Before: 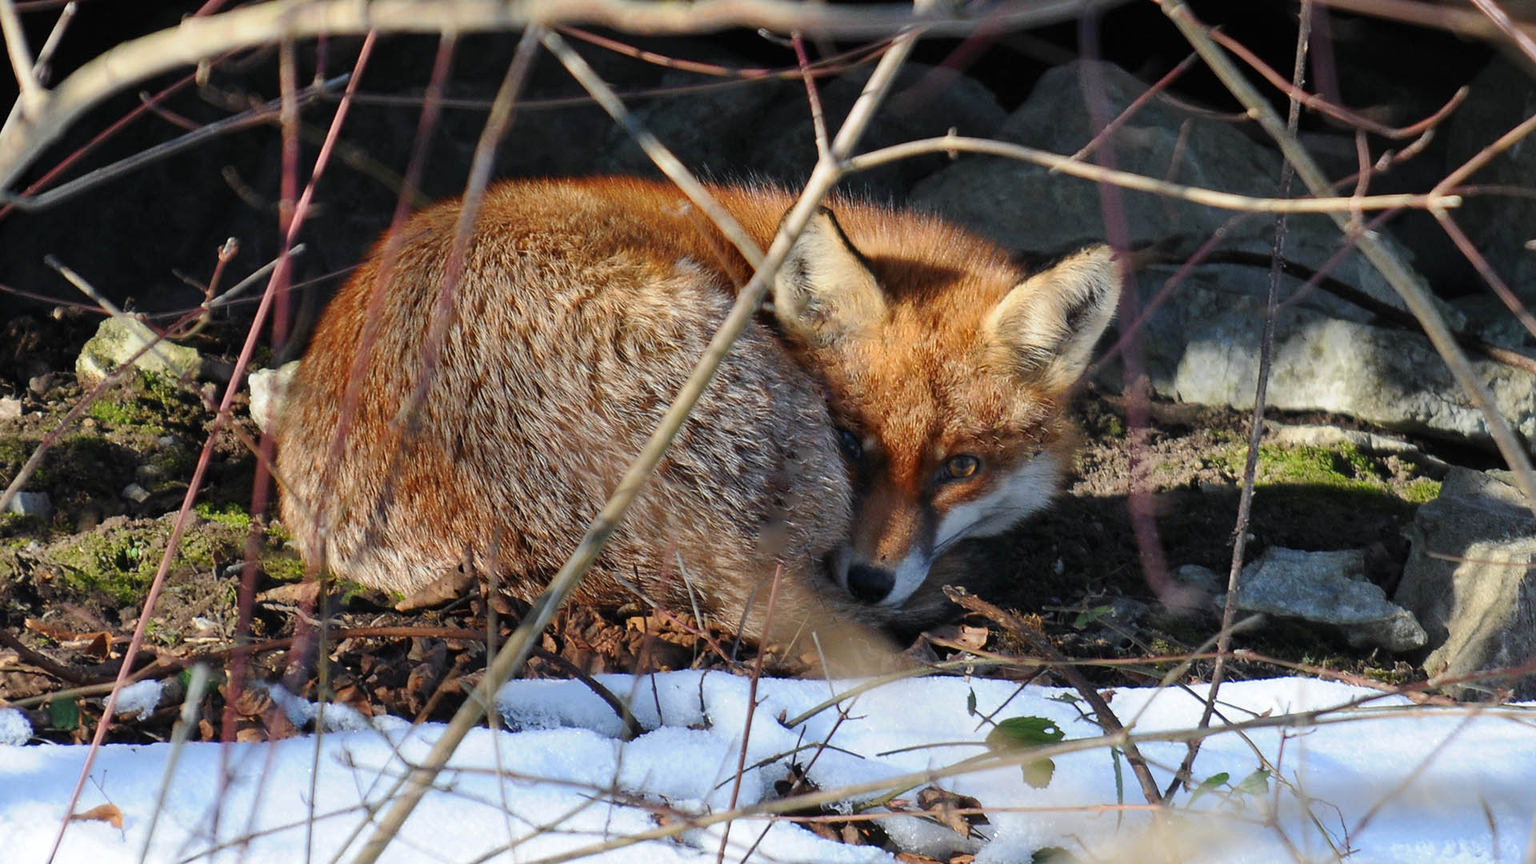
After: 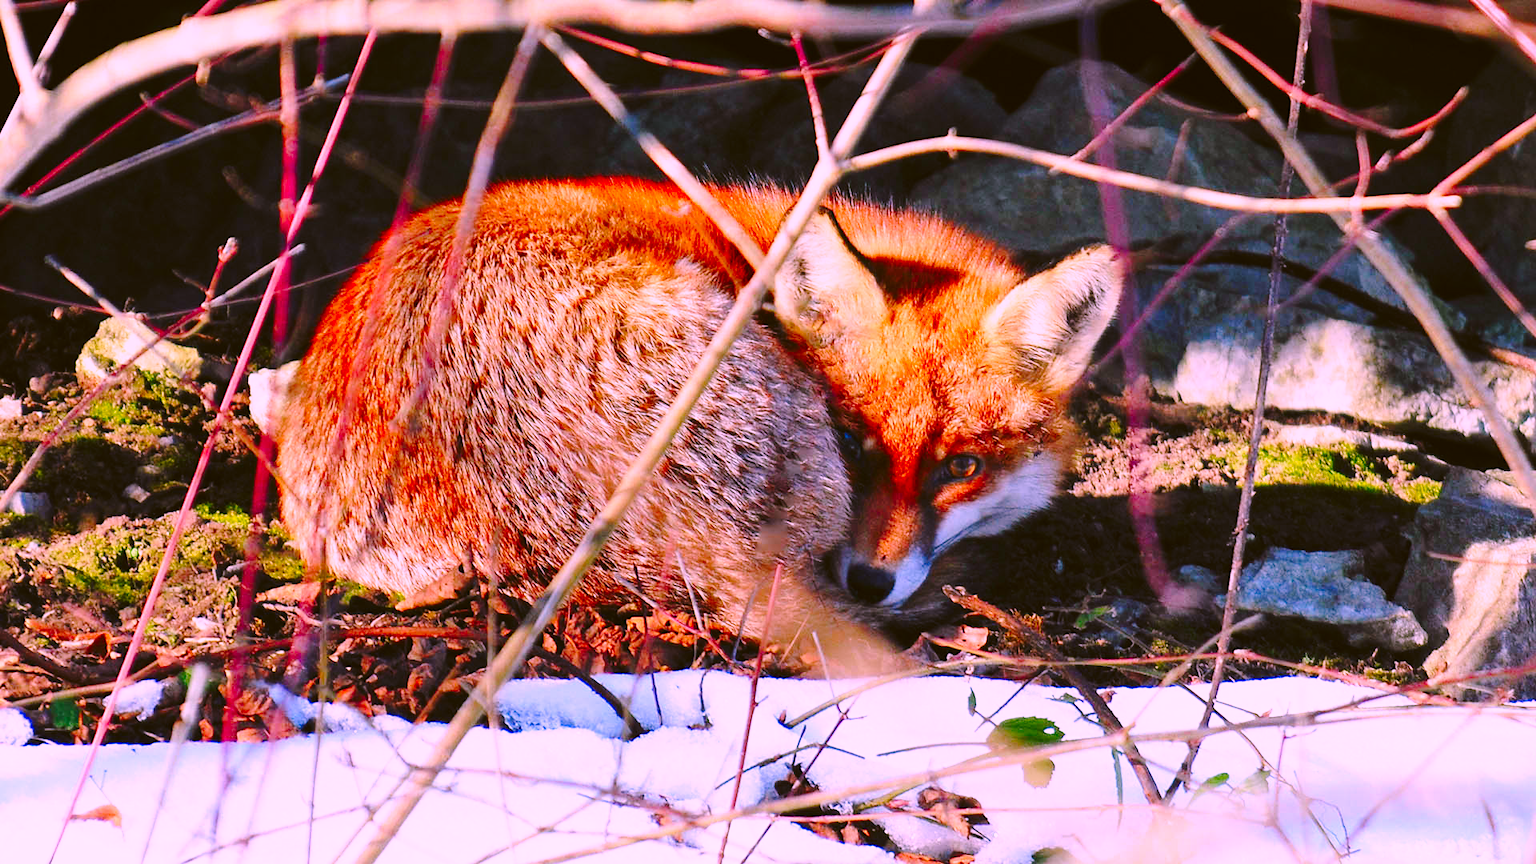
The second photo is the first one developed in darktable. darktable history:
color balance: lift [1.004, 1.002, 1.002, 0.998], gamma [1, 1.007, 1.002, 0.993], gain [1, 0.977, 1.013, 1.023], contrast -3.64%
base curve: curves: ch0 [(0, 0) (0.036, 0.037) (0.121, 0.228) (0.46, 0.76) (0.859, 0.983) (1, 1)], preserve colors none
color correction: highlights a* 19.5, highlights b* -11.53, saturation 1.69
